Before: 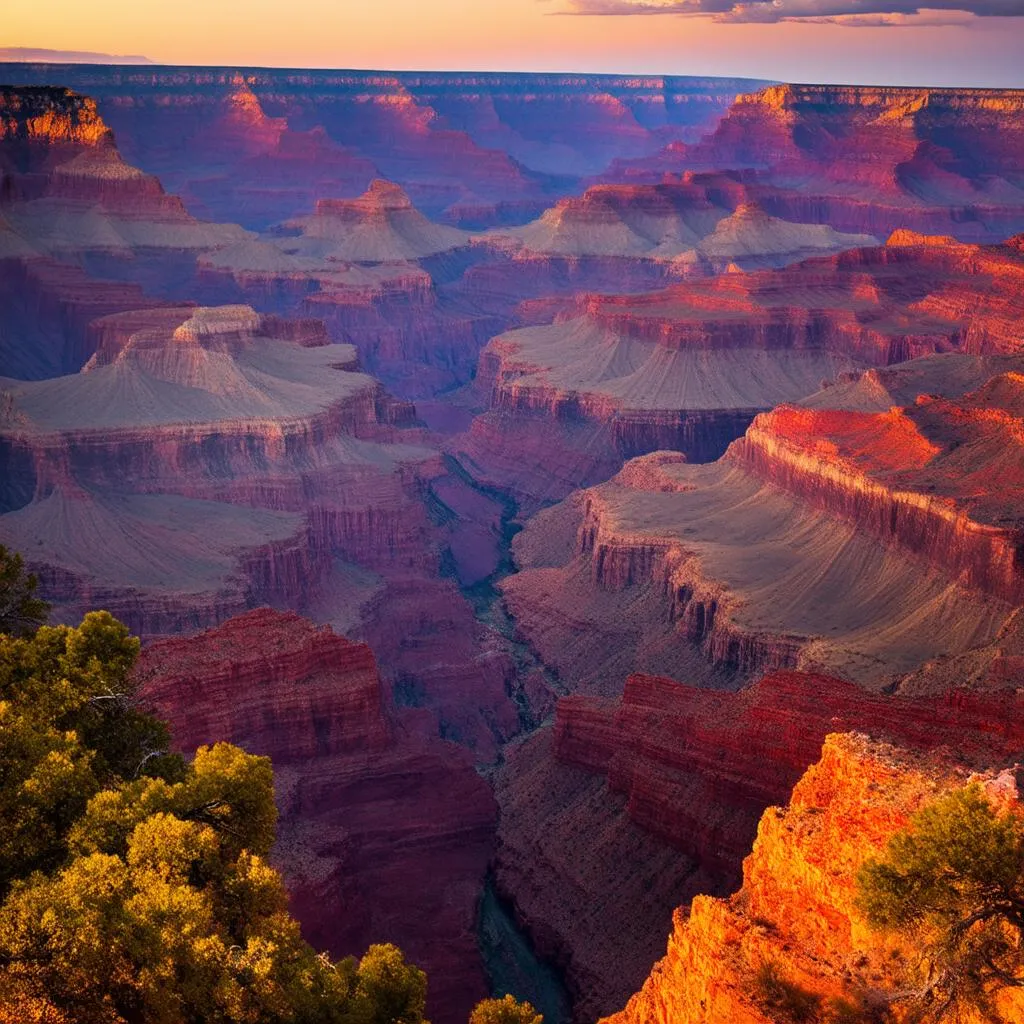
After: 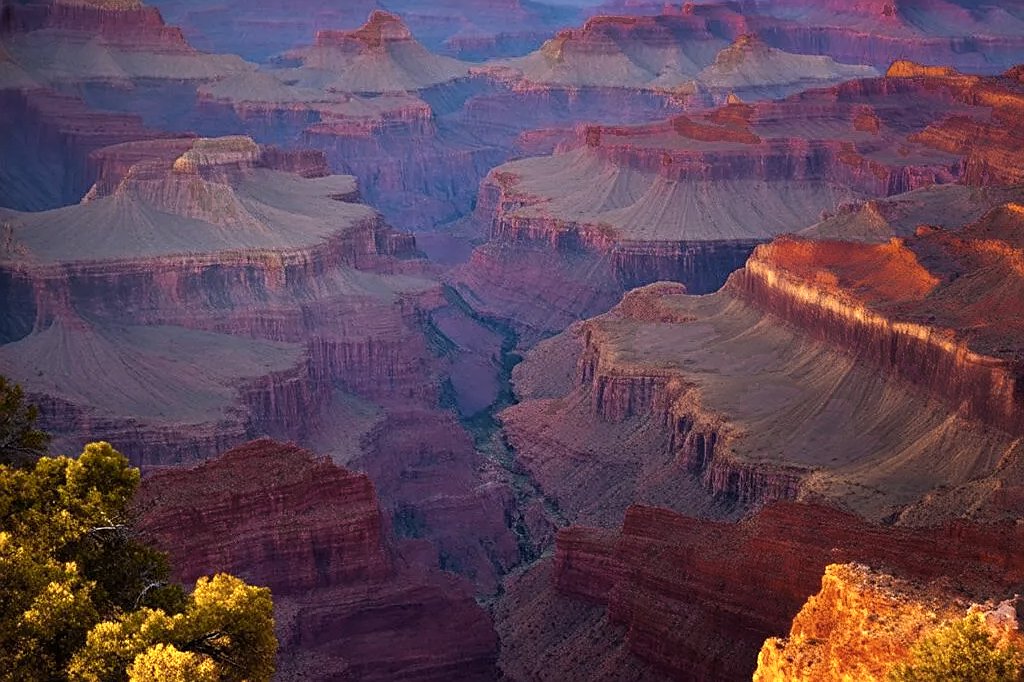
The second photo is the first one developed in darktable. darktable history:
color correction: highlights b* 0.068
color zones: curves: ch0 [(0.004, 0.306) (0.107, 0.448) (0.252, 0.656) (0.41, 0.398) (0.595, 0.515) (0.768, 0.628)]; ch1 [(0.07, 0.323) (0.151, 0.452) (0.252, 0.608) (0.346, 0.221) (0.463, 0.189) (0.61, 0.368) (0.735, 0.395) (0.921, 0.412)]; ch2 [(0, 0.476) (0.132, 0.512) (0.243, 0.512) (0.397, 0.48) (0.522, 0.376) (0.634, 0.536) (0.761, 0.46)]
crop: top 16.597%, bottom 16.712%
sharpen: radius 1.892, amount 0.41, threshold 1.178
